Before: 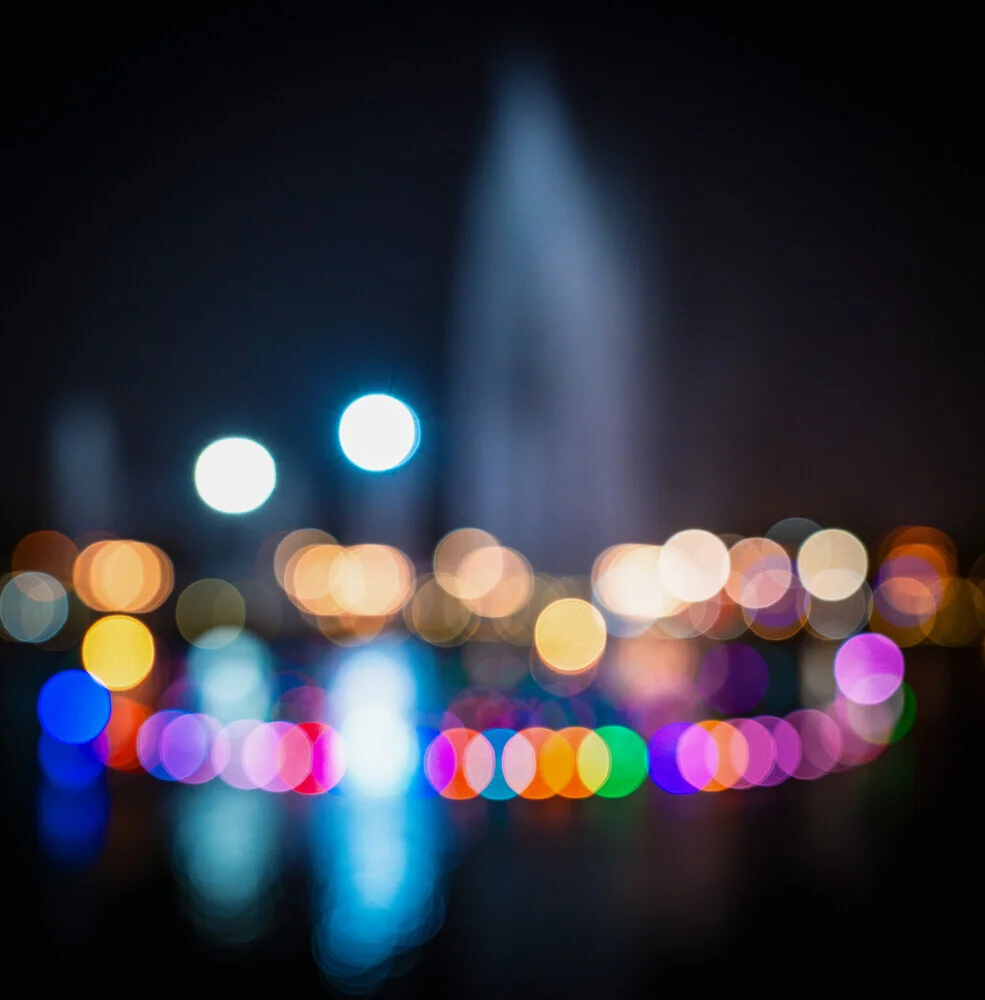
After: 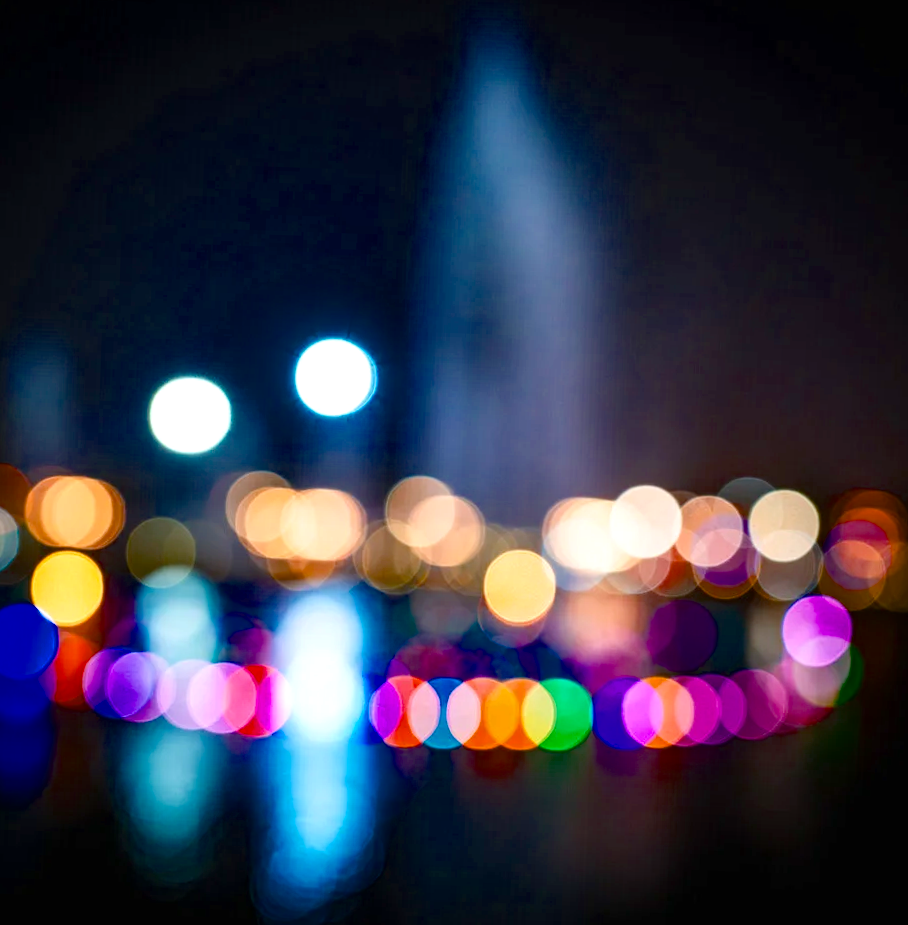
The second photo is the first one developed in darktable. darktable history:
crop and rotate: angle -2.02°, left 3.164%, top 3.613%, right 1.36%, bottom 0.606%
color balance rgb: power › luminance 1.271%, perceptual saturation grading › global saturation 20%, perceptual saturation grading › highlights -25.111%, perceptual saturation grading › shadows 25.064%, perceptual brilliance grading › global brilliance 11.266%, global vibrance 15.892%, saturation formula JzAzBz (2021)
